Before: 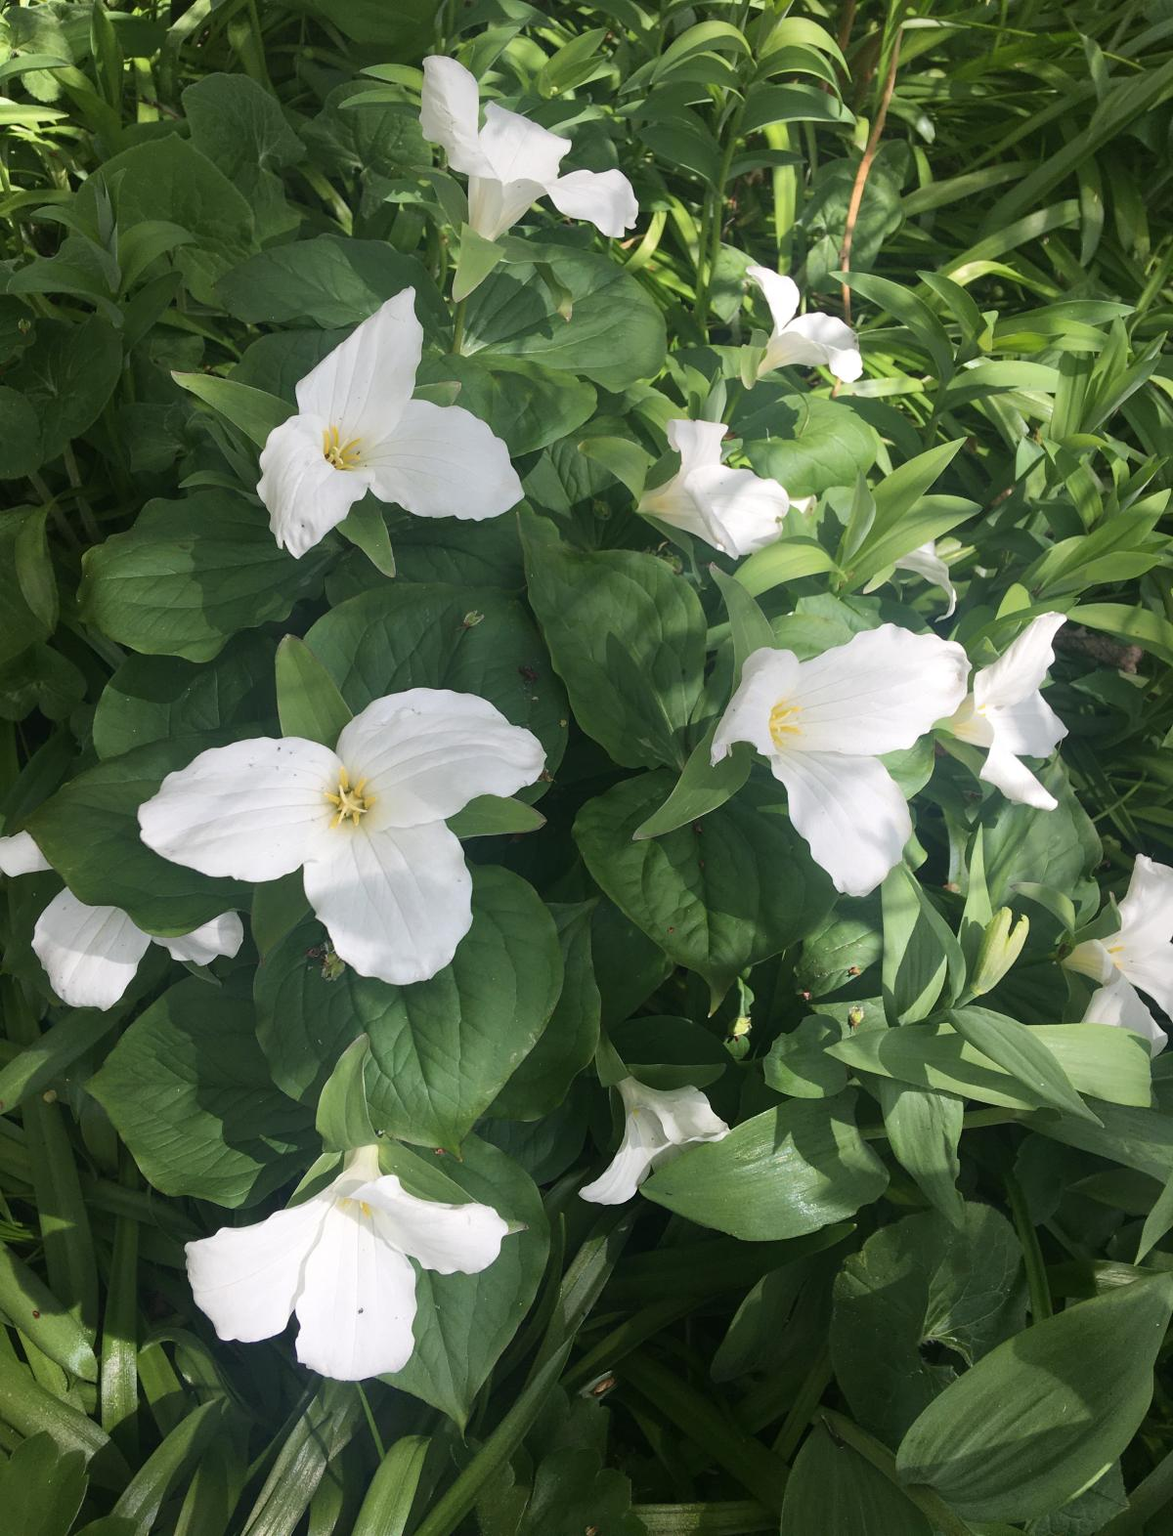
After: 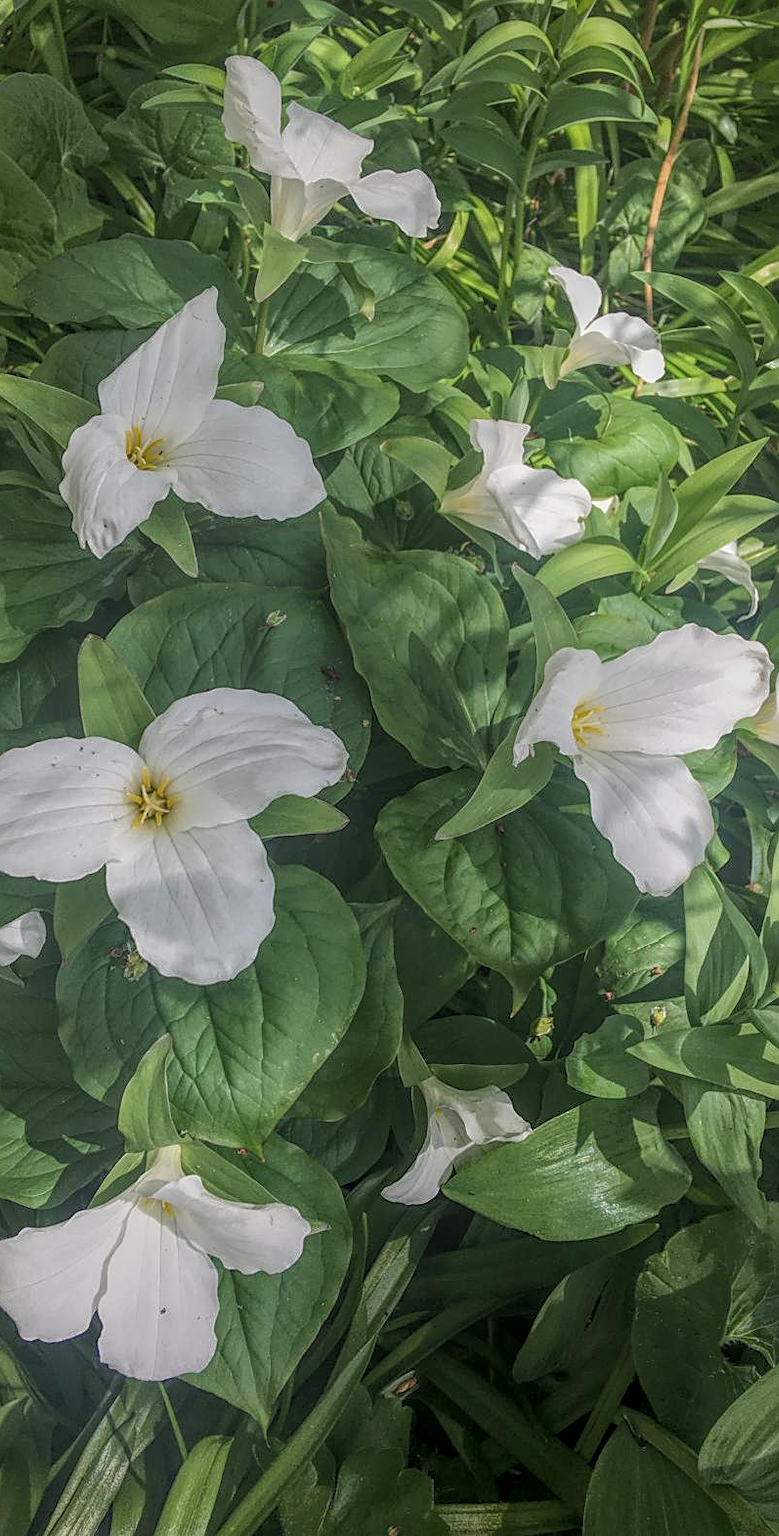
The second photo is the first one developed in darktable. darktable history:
local contrast: highlights 20%, shadows 30%, detail 200%, midtone range 0.2
exposure: exposure -0.021 EV, compensate highlight preservation false
crop: left 16.899%, right 16.556%
sharpen: on, module defaults
